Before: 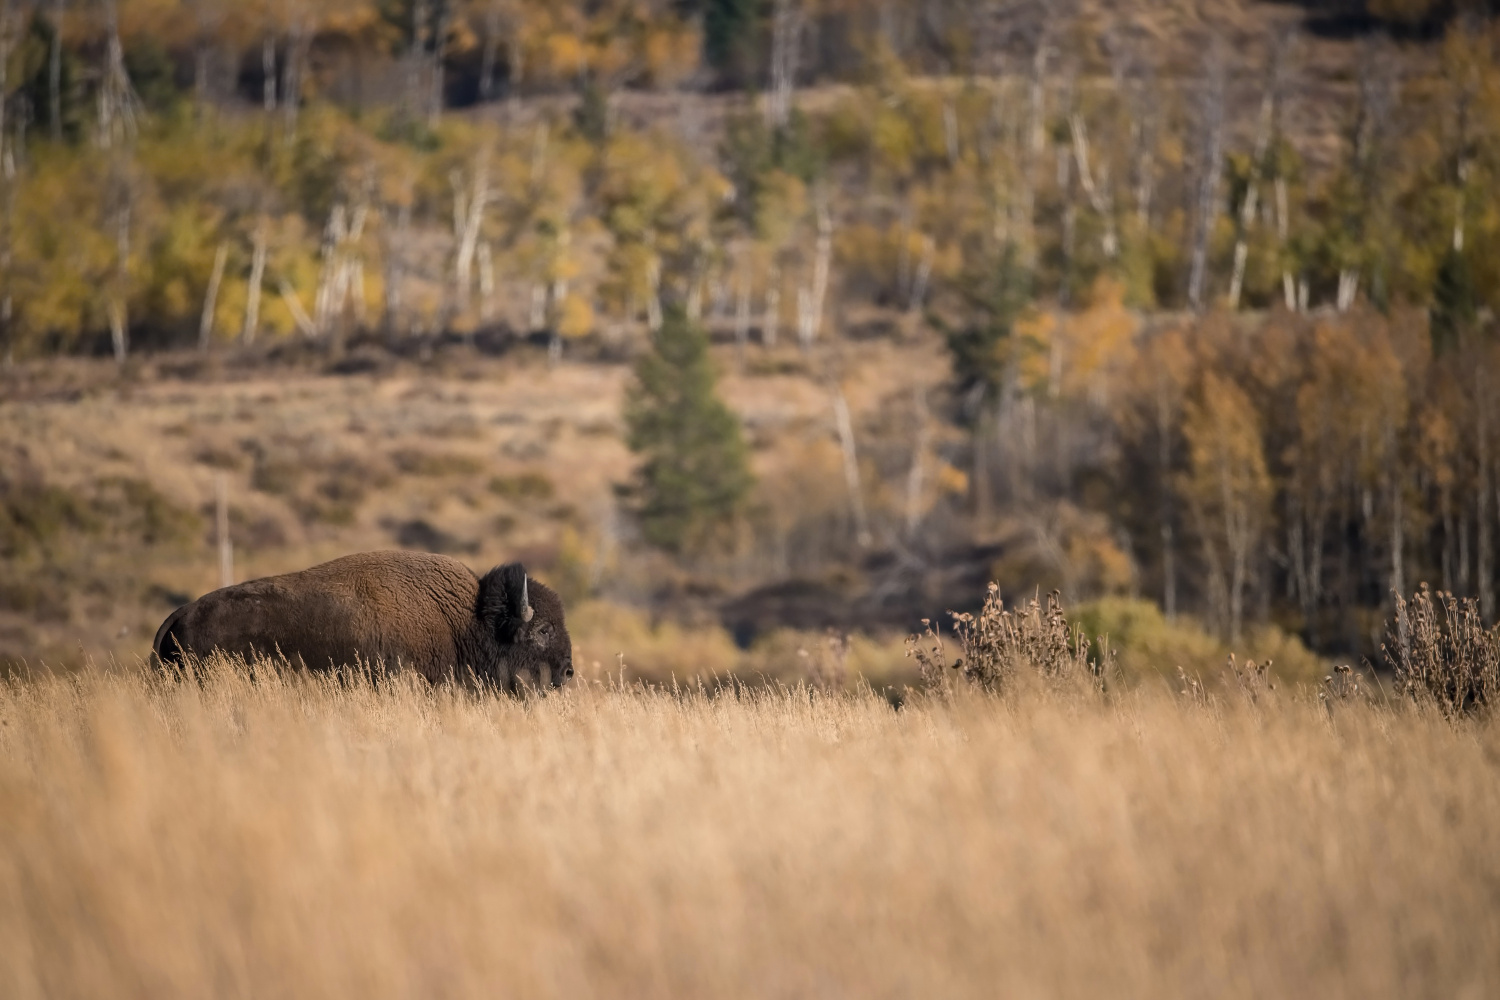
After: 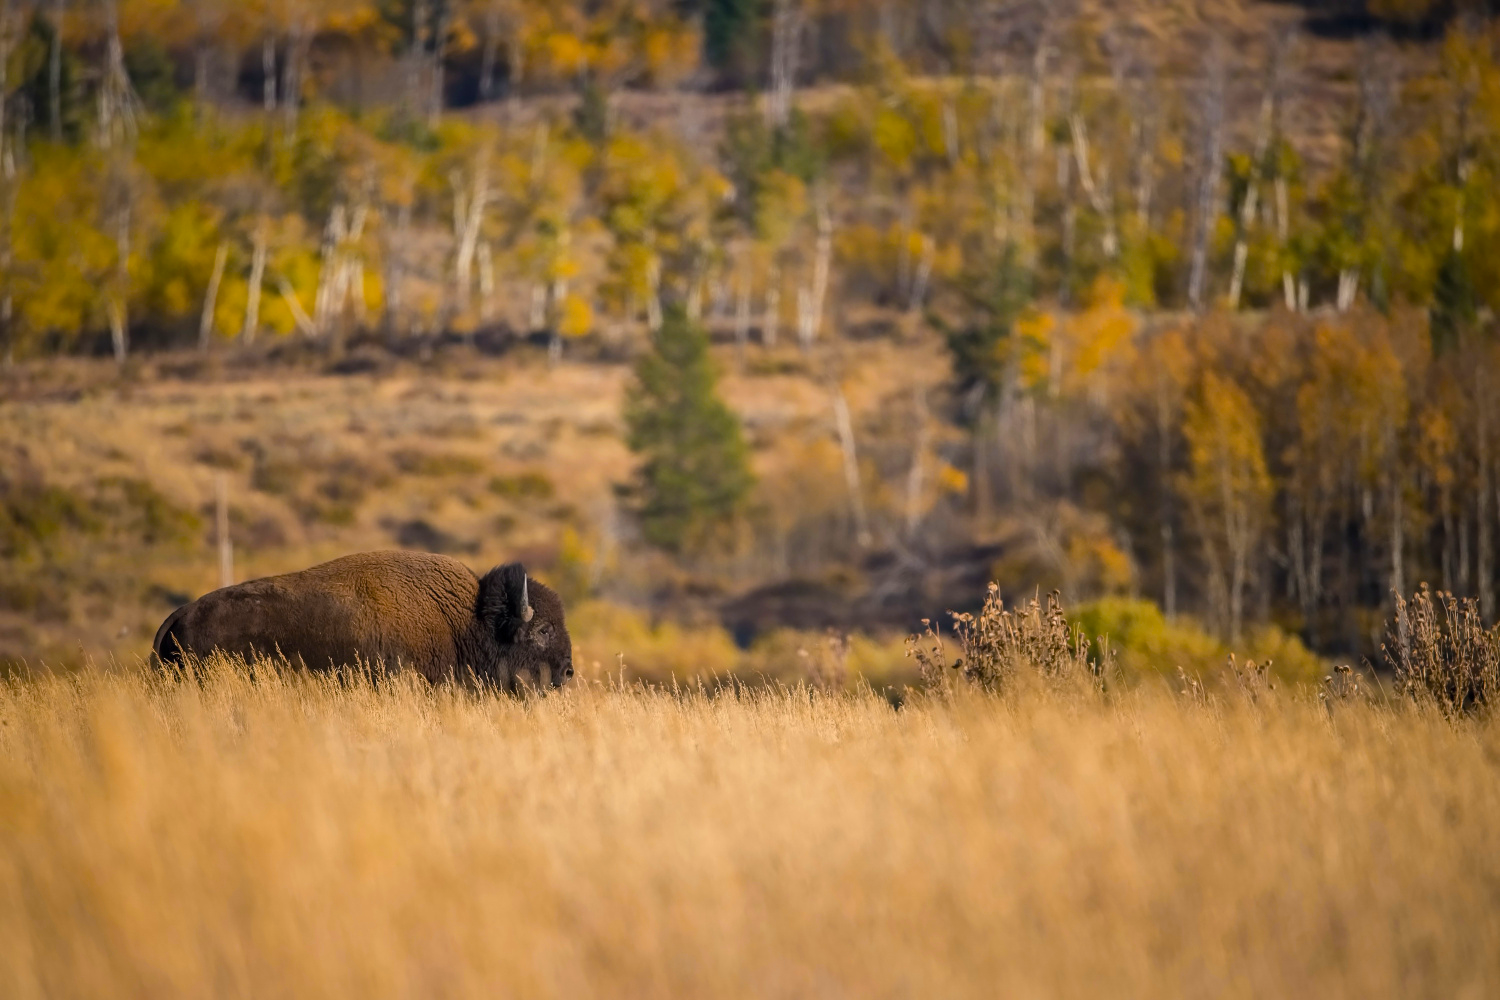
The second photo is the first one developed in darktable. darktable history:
color balance rgb: perceptual saturation grading › global saturation 30.063%, global vibrance 30.427%
